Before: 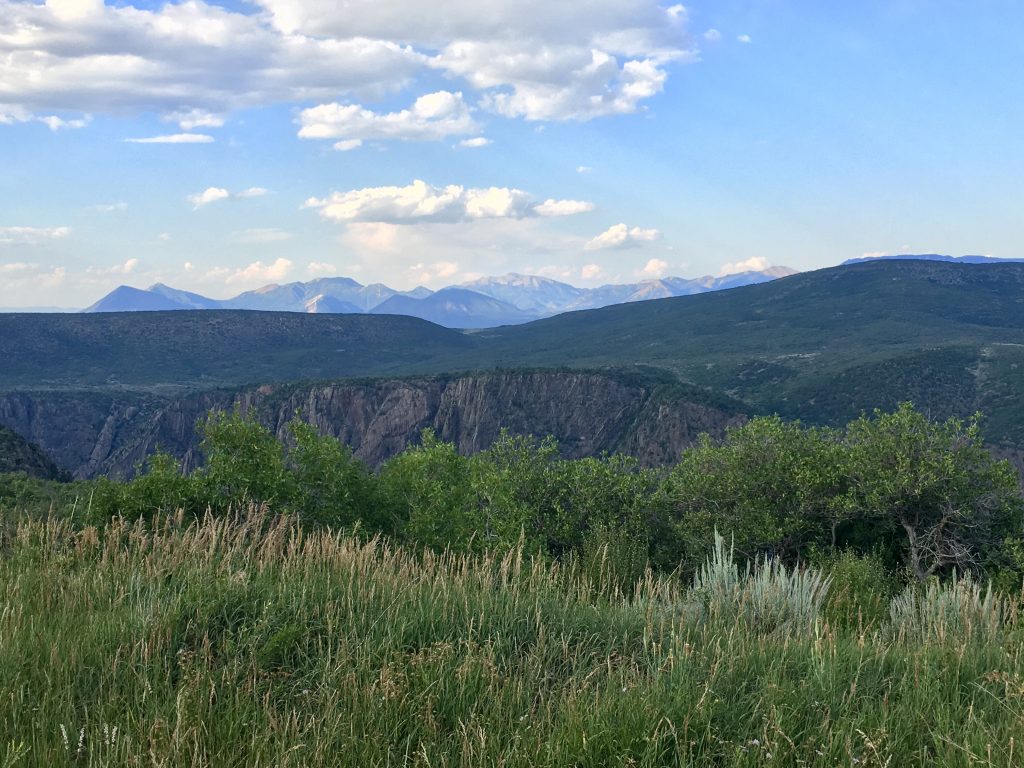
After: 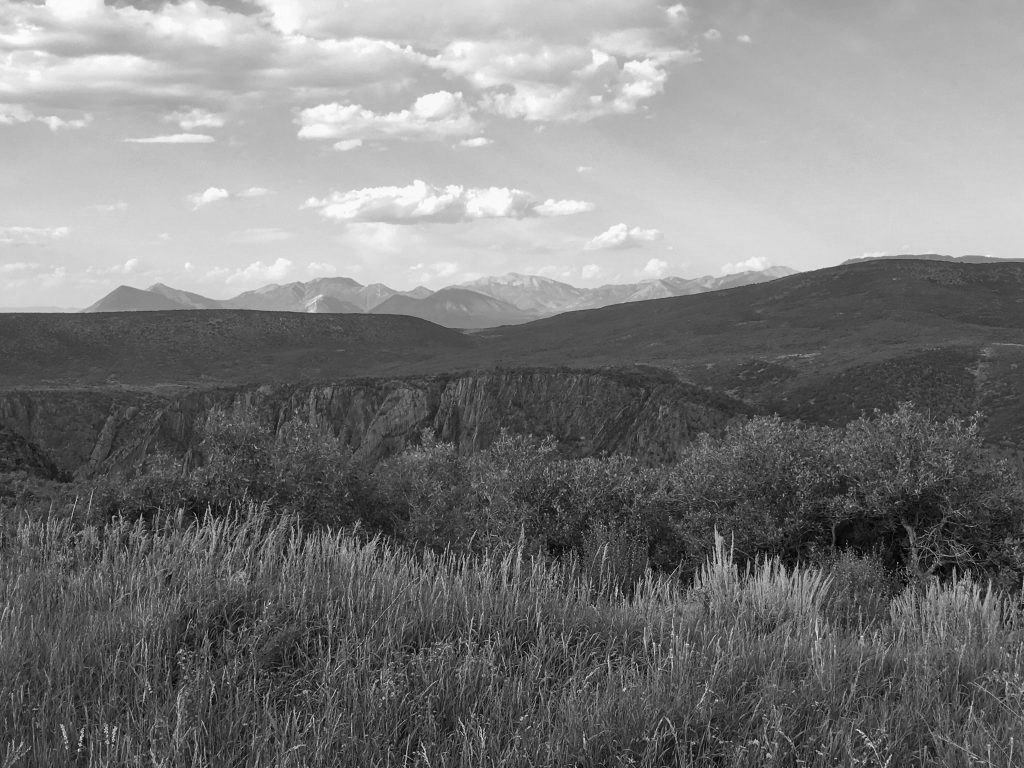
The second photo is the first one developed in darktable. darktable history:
monochrome: a 0, b 0, size 0.5, highlights 0.57
vibrance: vibrance 10%
